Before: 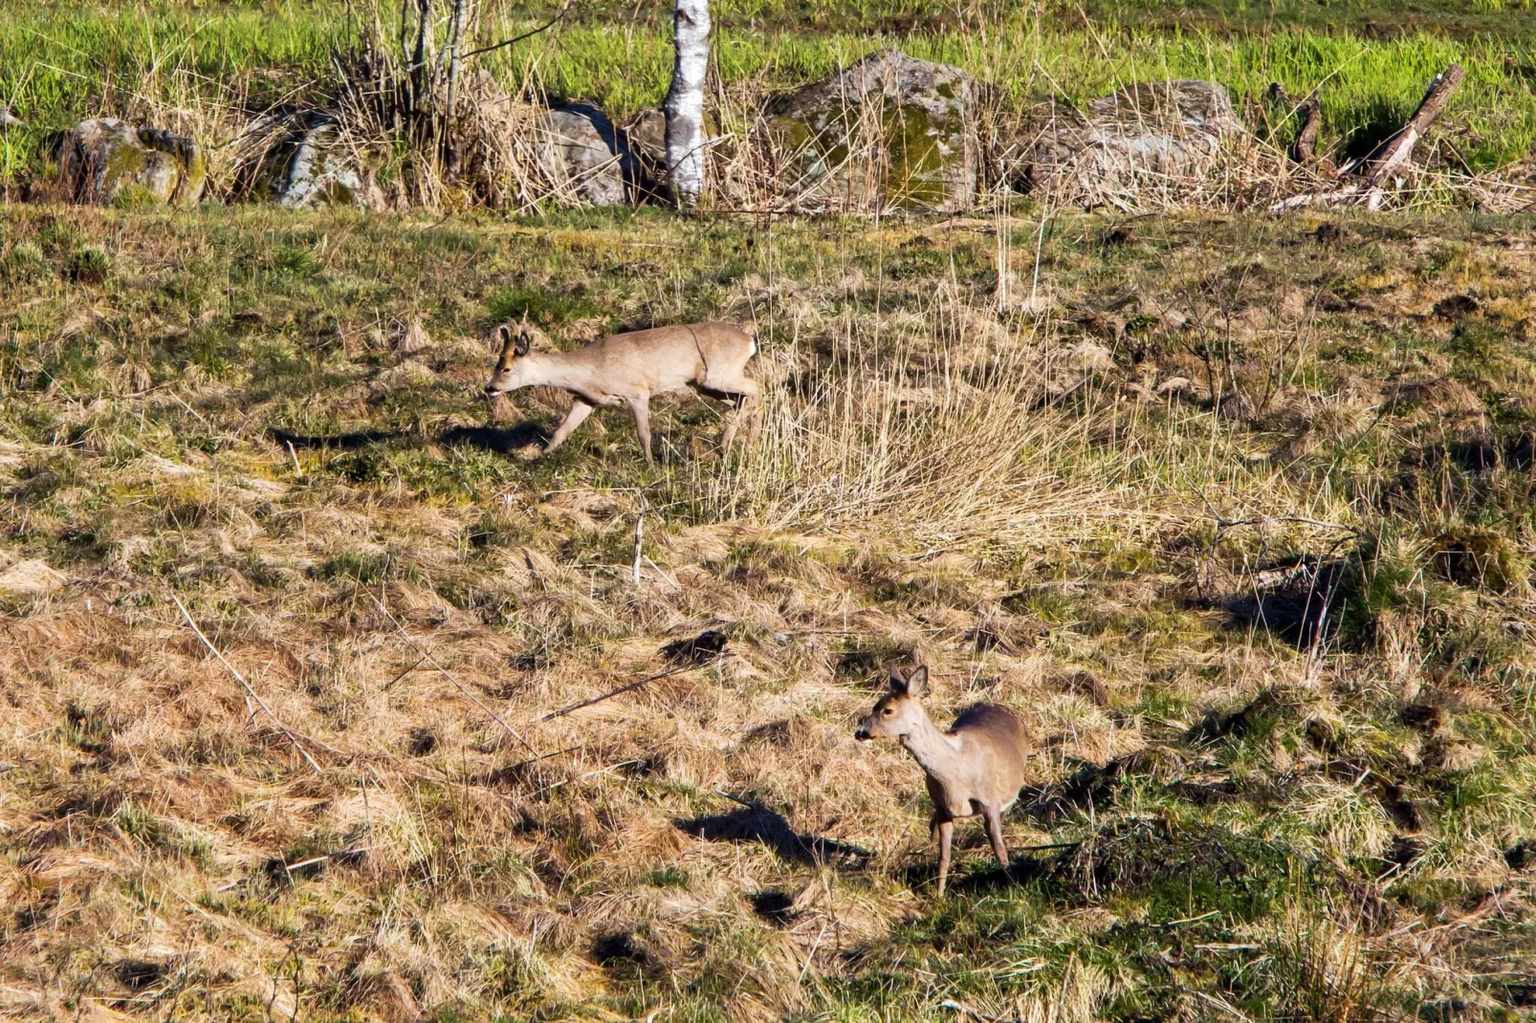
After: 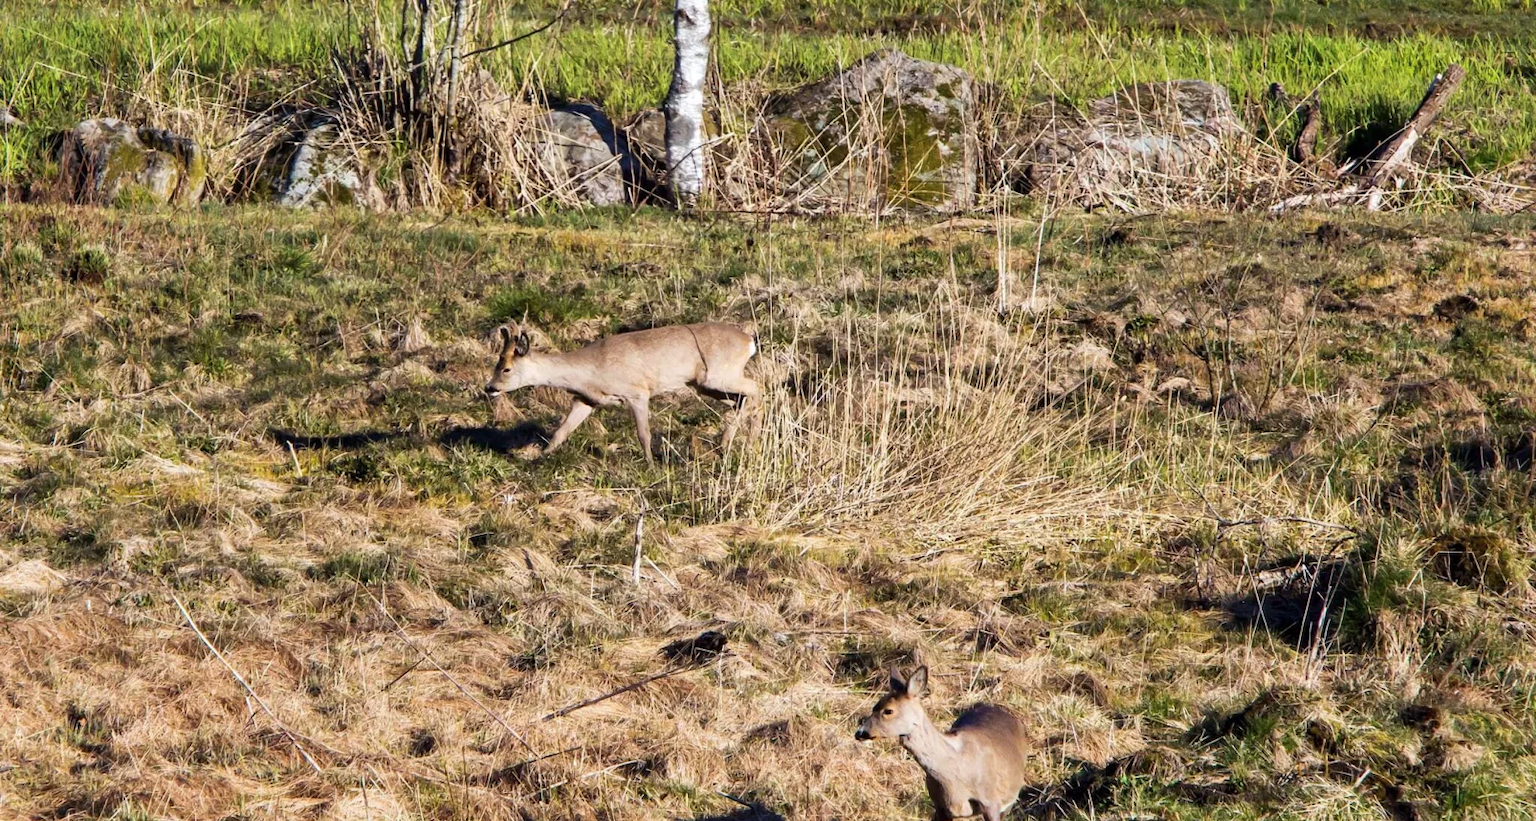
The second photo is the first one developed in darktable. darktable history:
contrast brightness saturation: saturation -0.05
crop: bottom 19.644%
